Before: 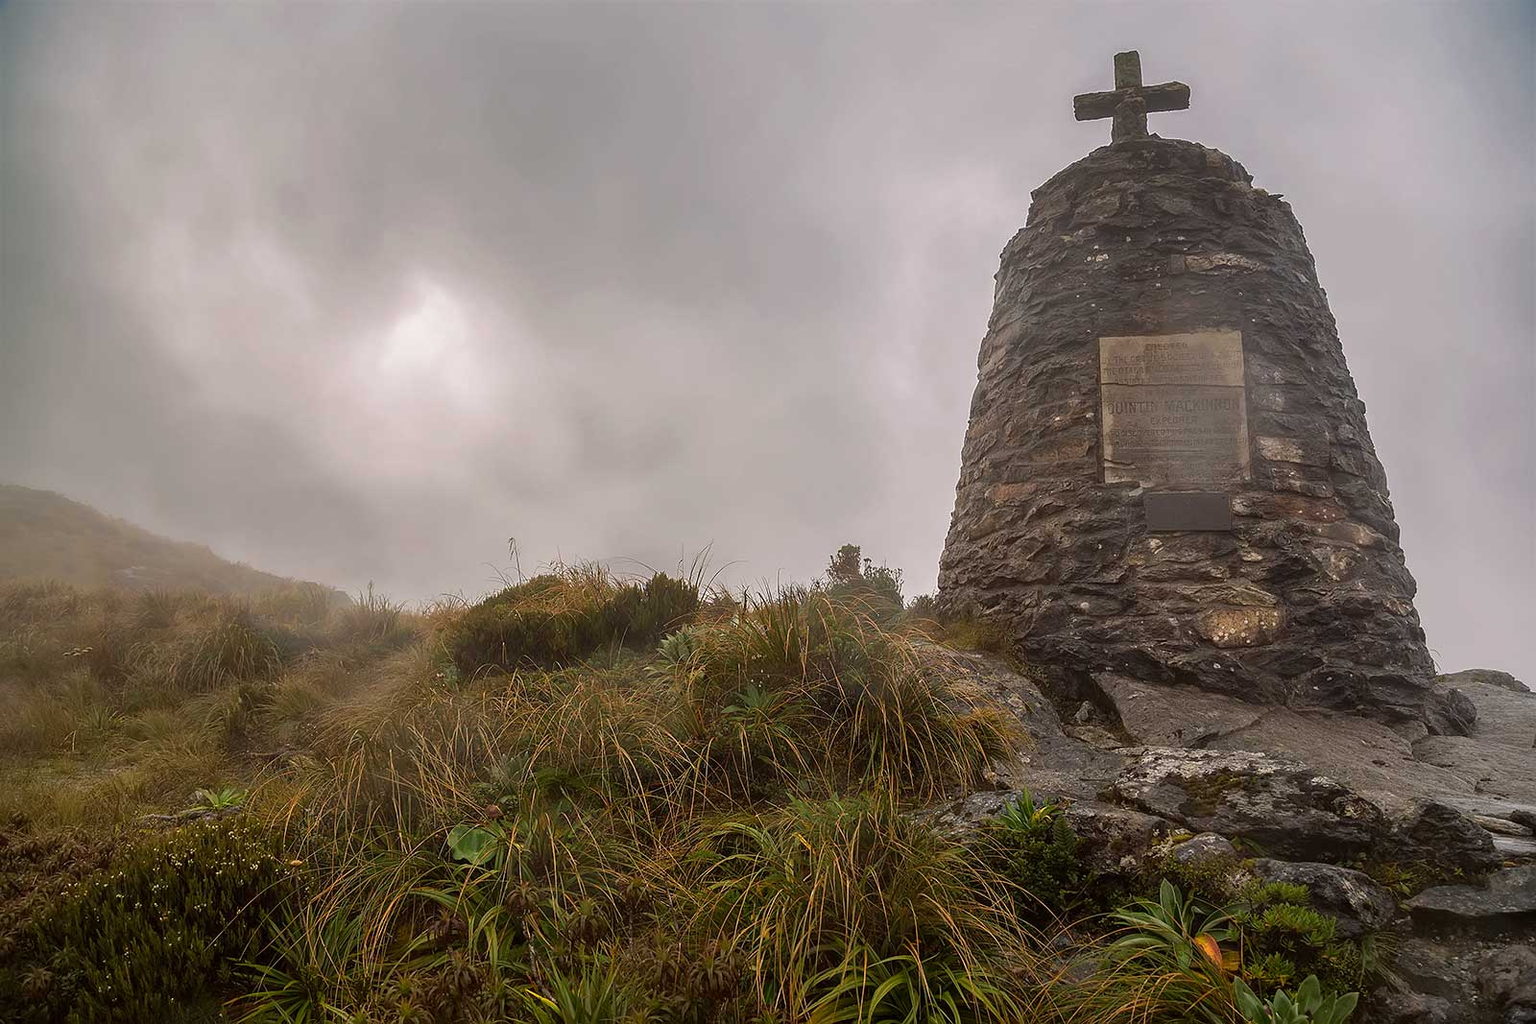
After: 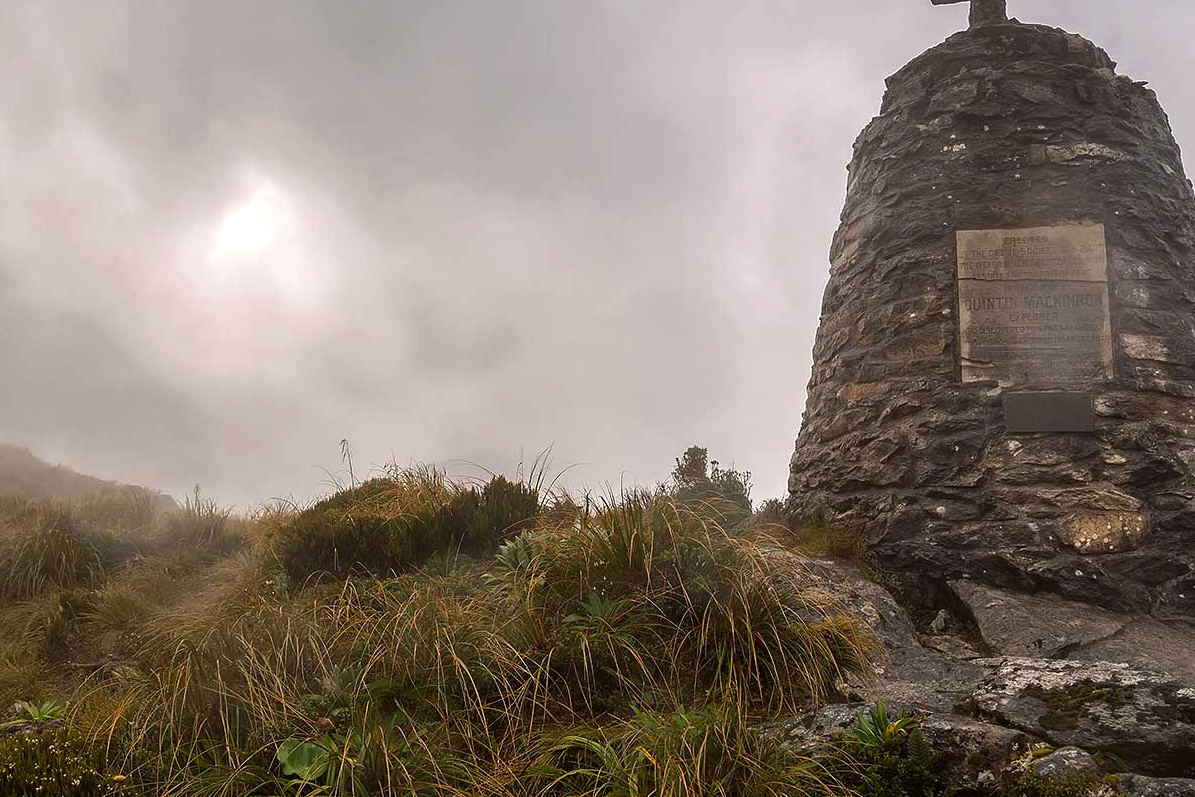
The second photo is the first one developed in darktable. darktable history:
crop and rotate: left 11.831%, top 11.346%, right 13.429%, bottom 13.899%
tone equalizer: -8 EV -0.417 EV, -7 EV -0.389 EV, -6 EV -0.333 EV, -5 EV -0.222 EV, -3 EV 0.222 EV, -2 EV 0.333 EV, -1 EV 0.389 EV, +0 EV 0.417 EV, edges refinement/feathering 500, mask exposure compensation -1.57 EV, preserve details no
color zones: curves: ch0 [(0, 0.444) (0.143, 0.442) (0.286, 0.441) (0.429, 0.441) (0.571, 0.441) (0.714, 0.441) (0.857, 0.442) (1, 0.444)]
